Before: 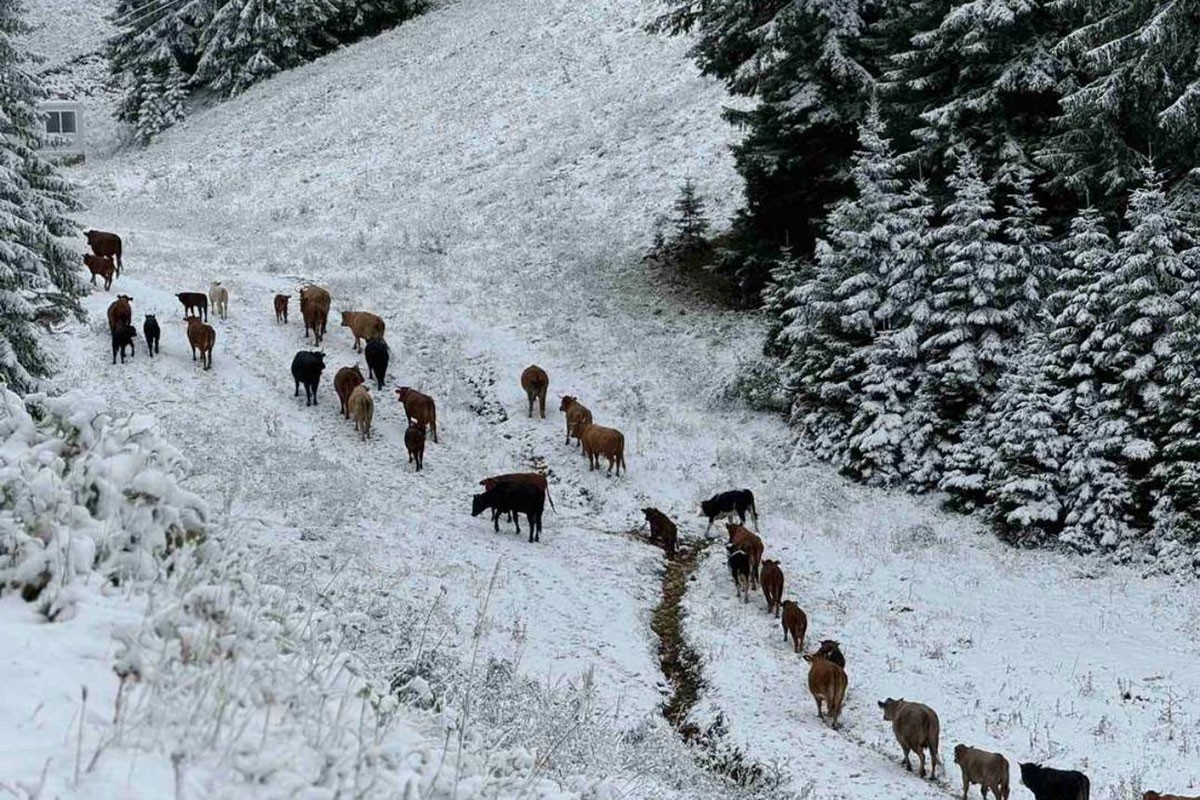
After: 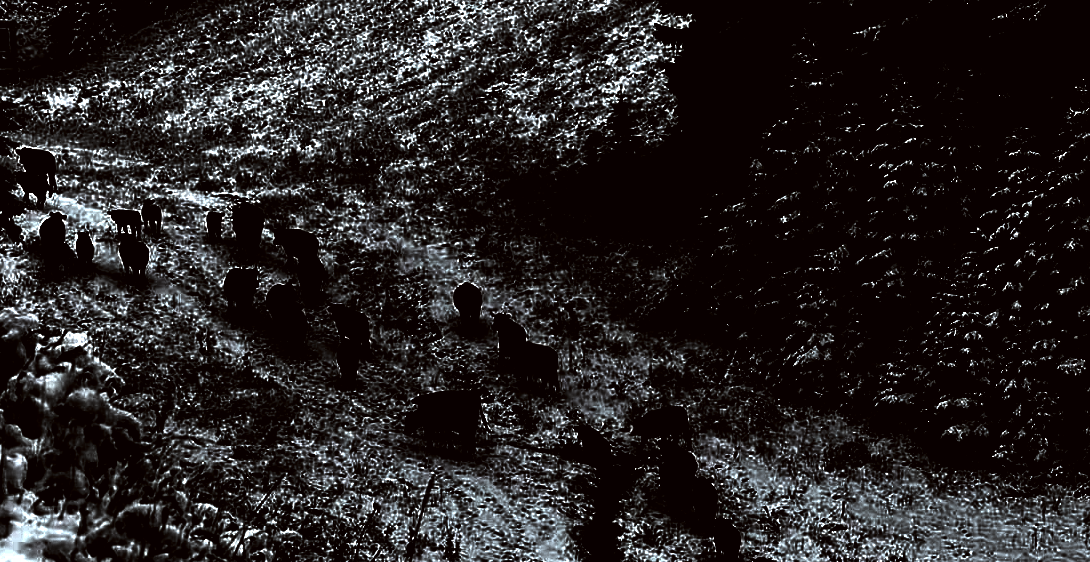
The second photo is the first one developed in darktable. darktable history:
exposure: exposure 0.559 EV, compensate highlight preservation false
crop: left 5.596%, top 10.314%, right 3.534%, bottom 19.395%
levels: levels [0.721, 0.937, 0.997]
color correction: highlights a* -2.73, highlights b* -2.09, shadows a* 2.41, shadows b* 2.73
